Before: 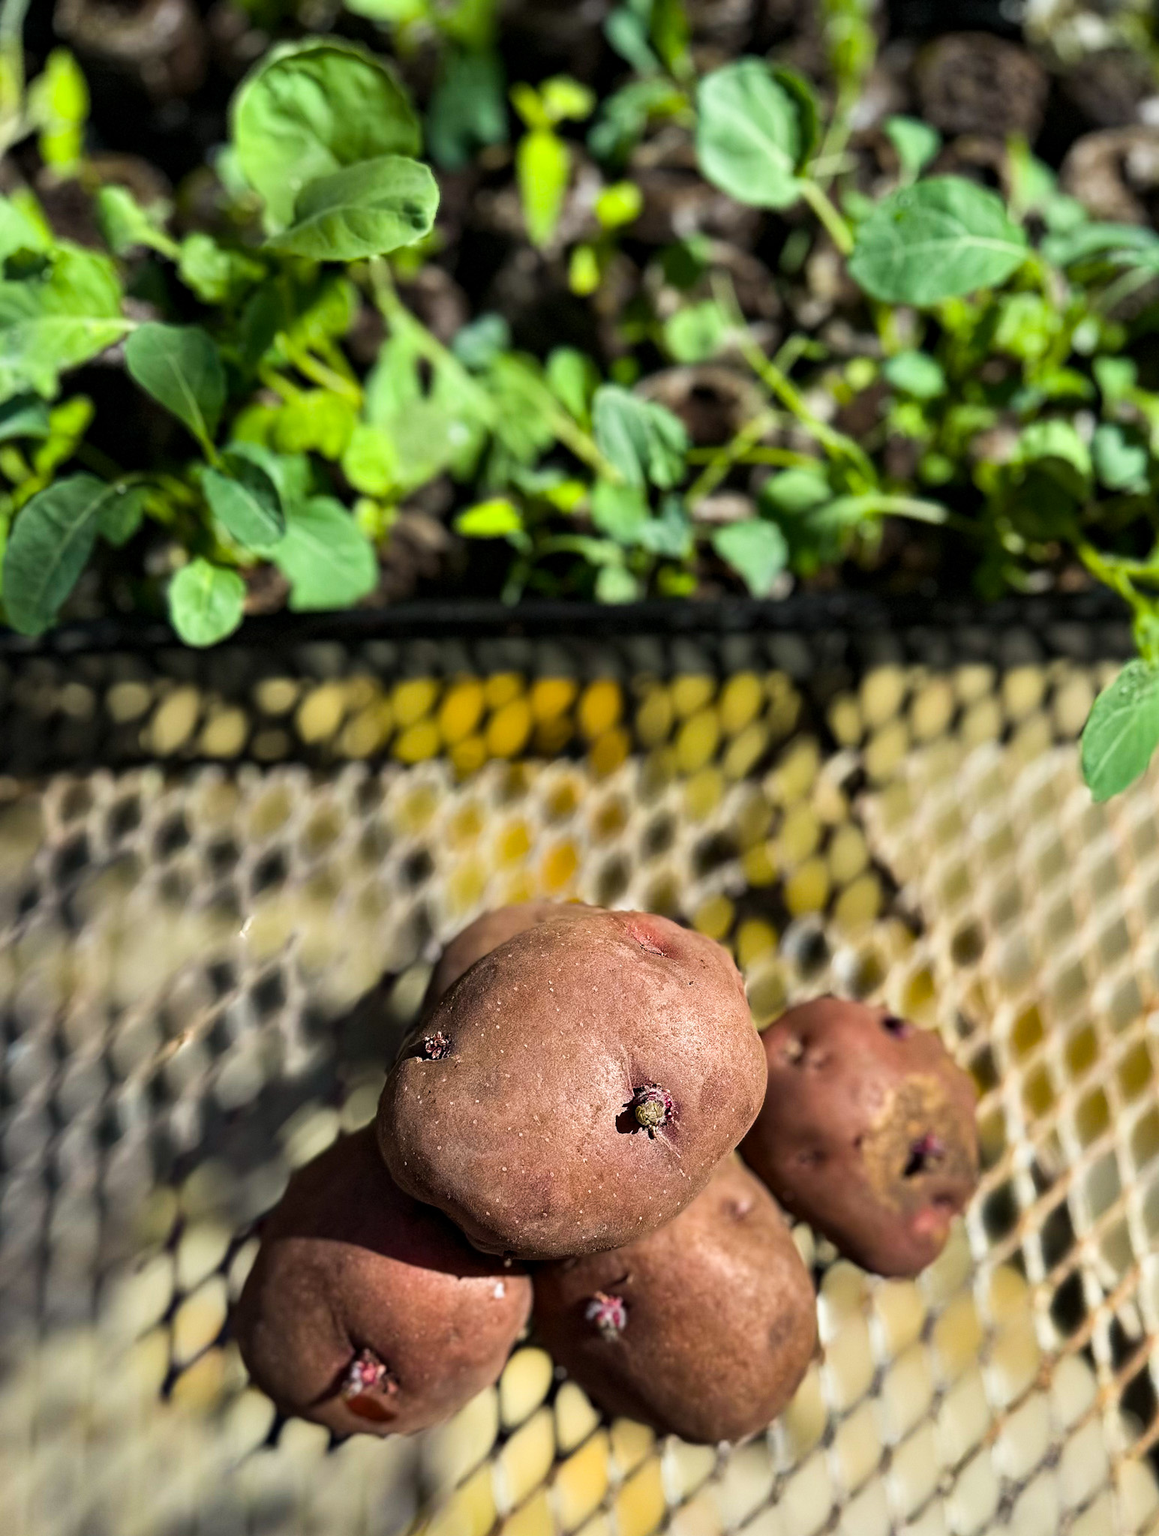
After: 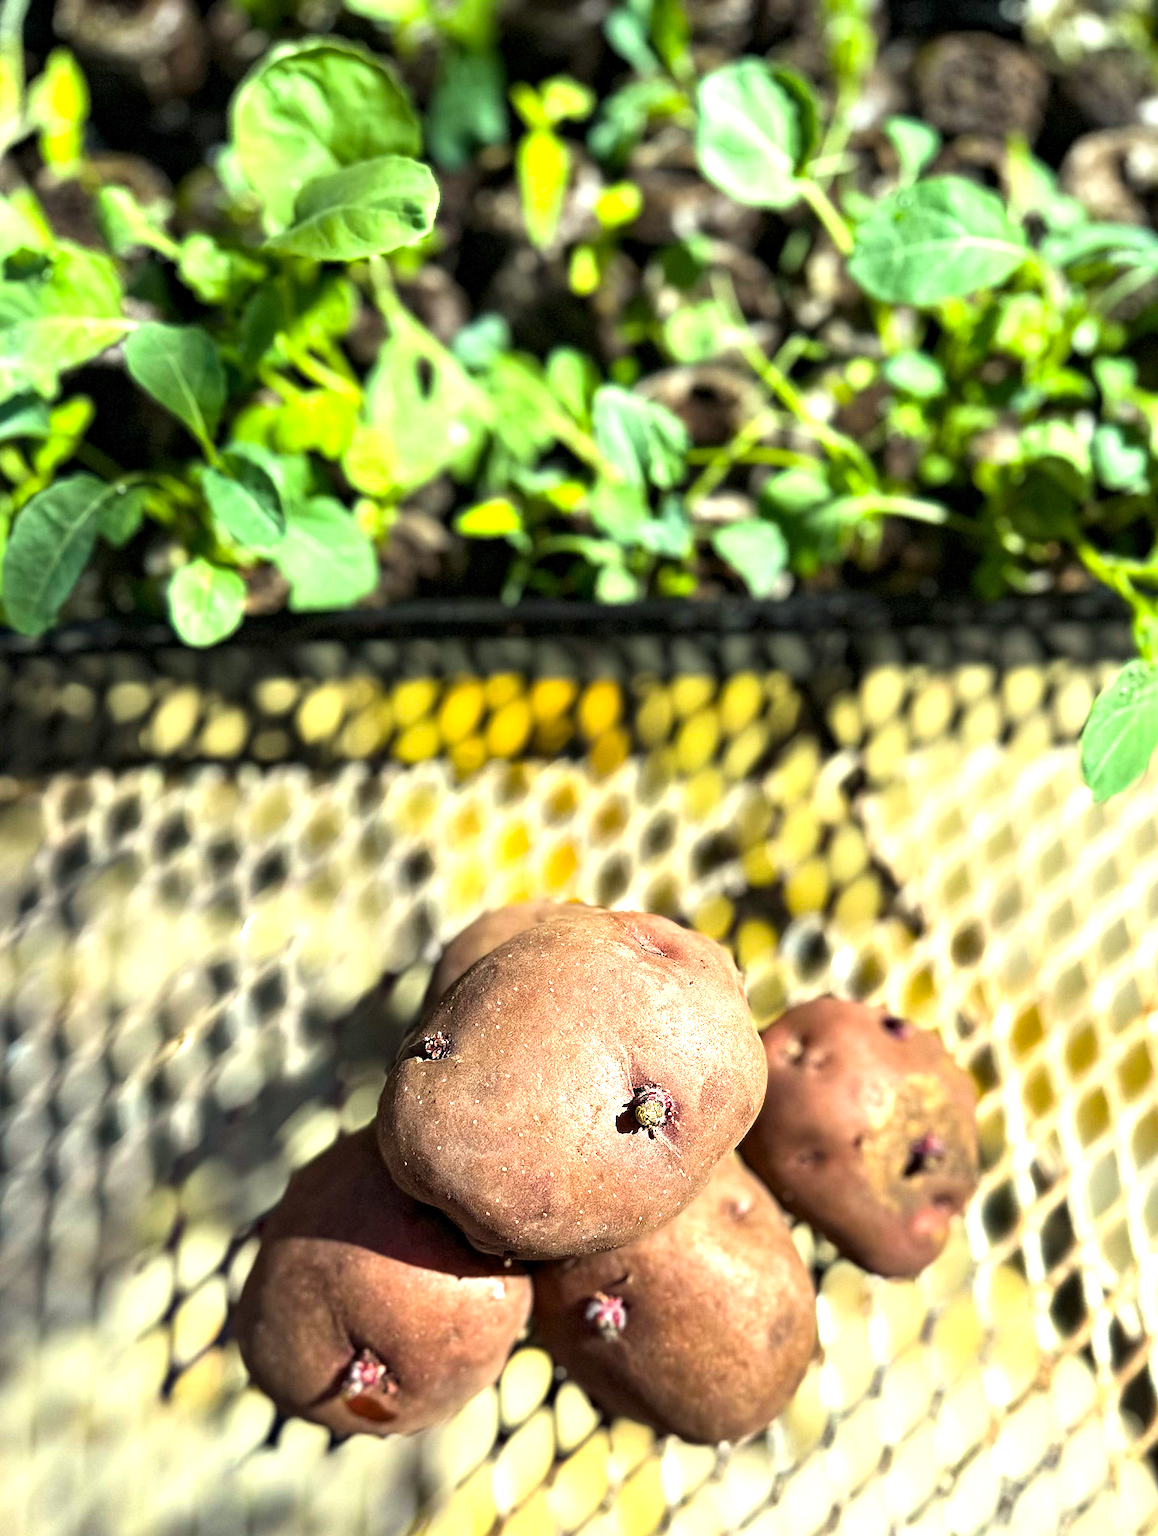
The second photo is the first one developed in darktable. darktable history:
exposure: exposure 1.137 EV, compensate exposure bias true, compensate highlight preservation false
color correction: highlights a* -4.63, highlights b* 5.05, saturation 0.959
